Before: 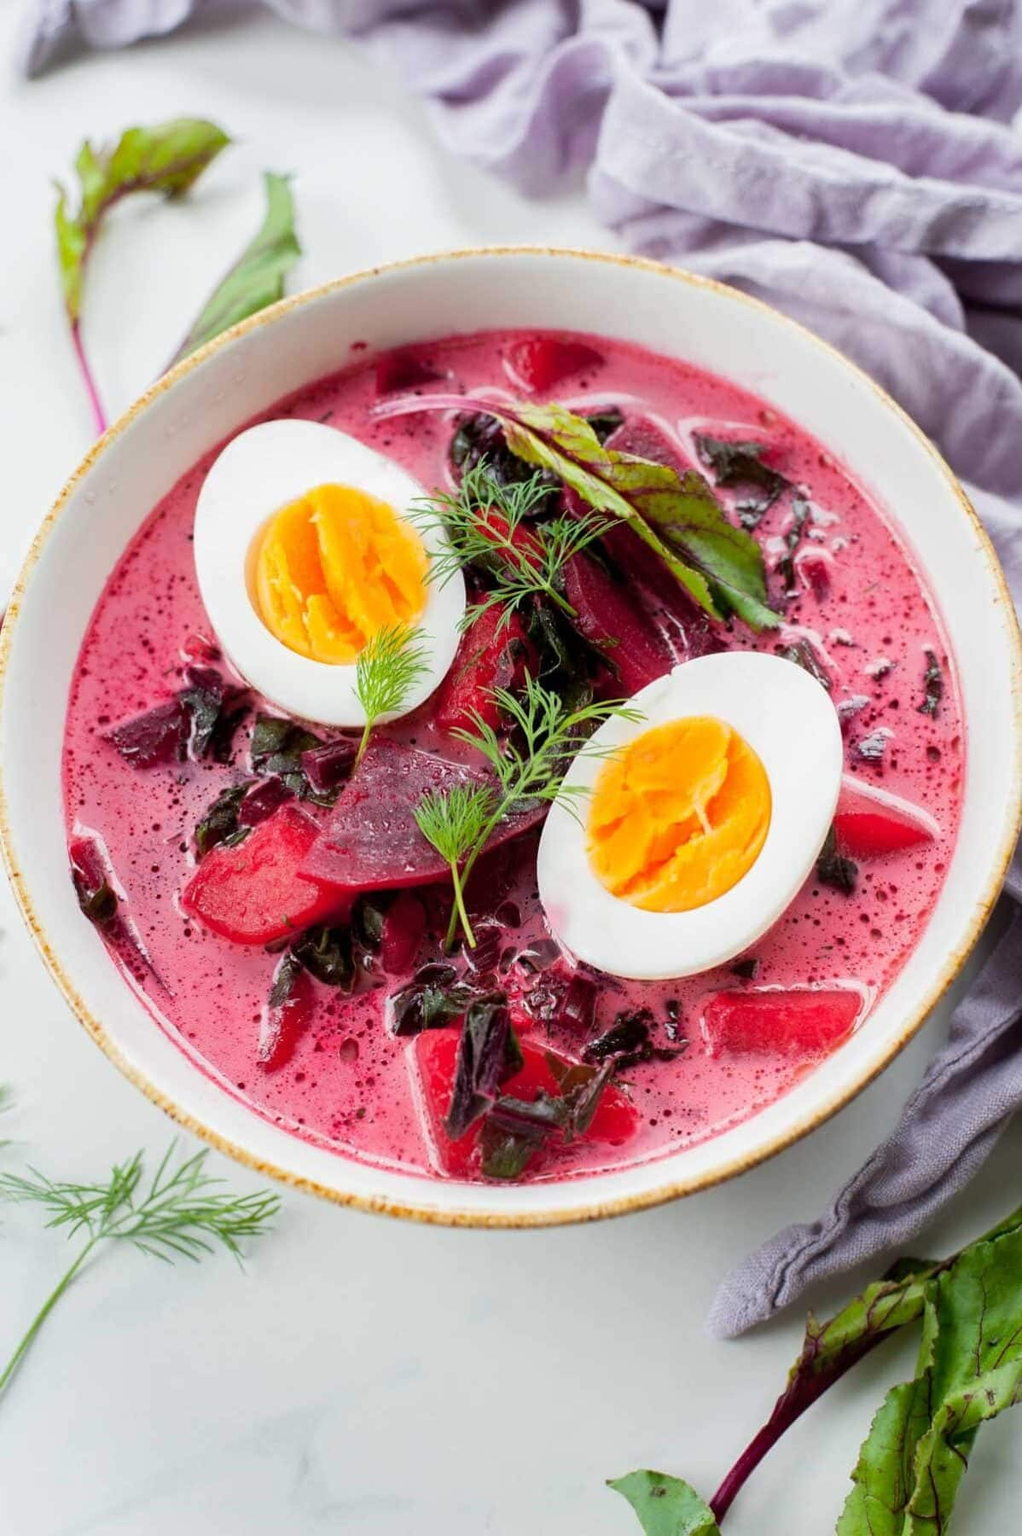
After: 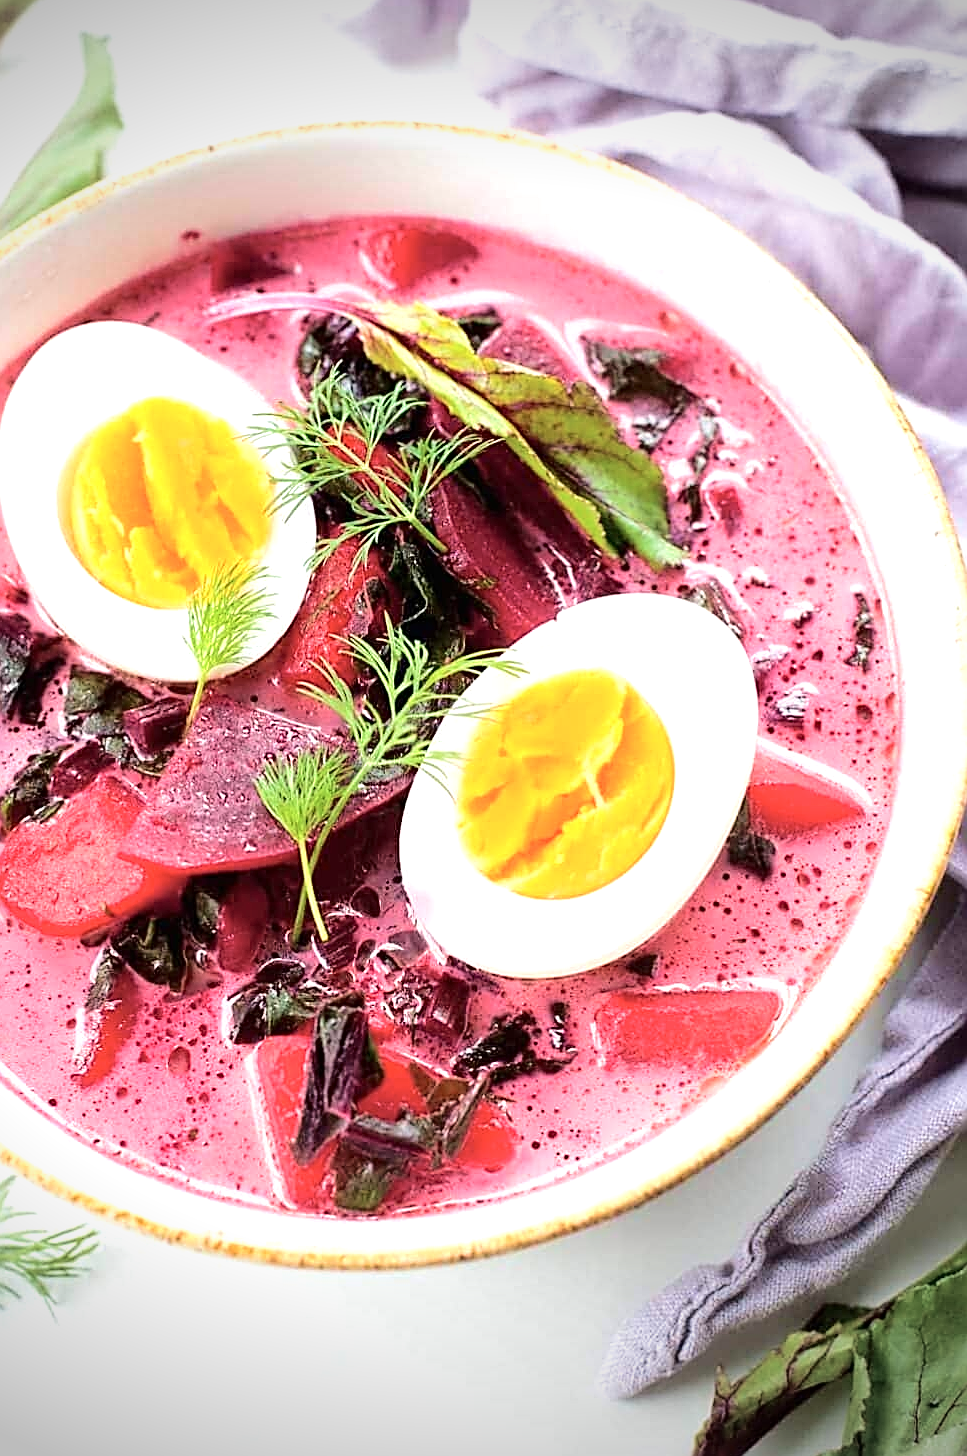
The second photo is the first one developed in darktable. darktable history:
exposure: black level correction 0, exposure 0.693 EV, compensate highlight preservation false
tone curve: curves: ch0 [(0, 0) (0.003, 0.005) (0.011, 0.011) (0.025, 0.022) (0.044, 0.038) (0.069, 0.062) (0.1, 0.091) (0.136, 0.128) (0.177, 0.183) (0.224, 0.246) (0.277, 0.325) (0.335, 0.403) (0.399, 0.473) (0.468, 0.557) (0.543, 0.638) (0.623, 0.709) (0.709, 0.782) (0.801, 0.847) (0.898, 0.923) (1, 1)], color space Lab, independent channels, preserve colors none
vignetting: fall-off start 89.02%, fall-off radius 44.29%, width/height ratio 1.16
sharpen: amount 0.997
contrast brightness saturation: saturation -0.064
velvia: on, module defaults
crop: left 19.2%, top 9.451%, right 0%, bottom 9.628%
